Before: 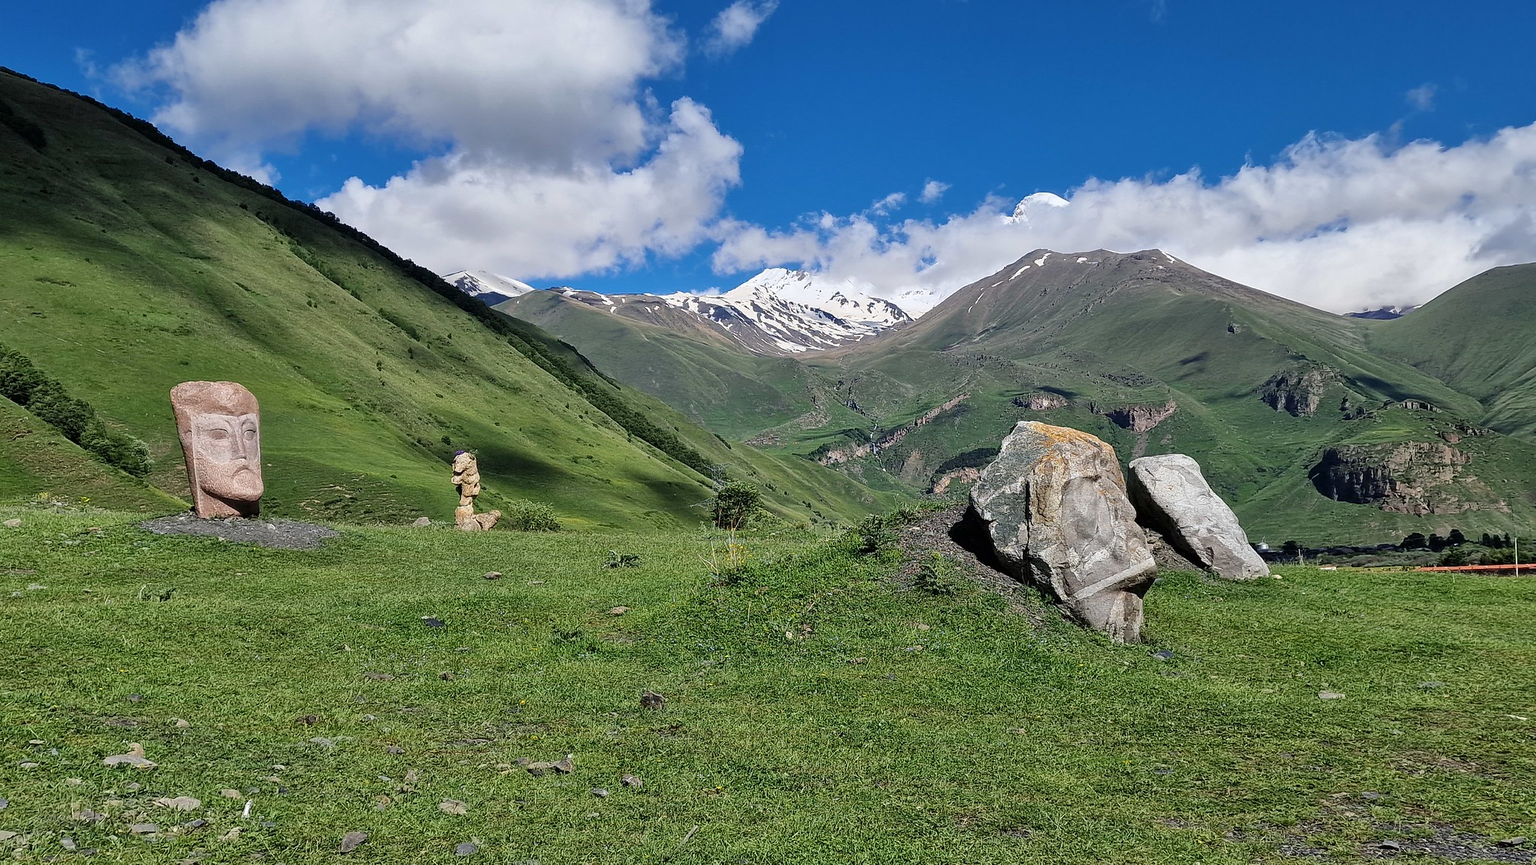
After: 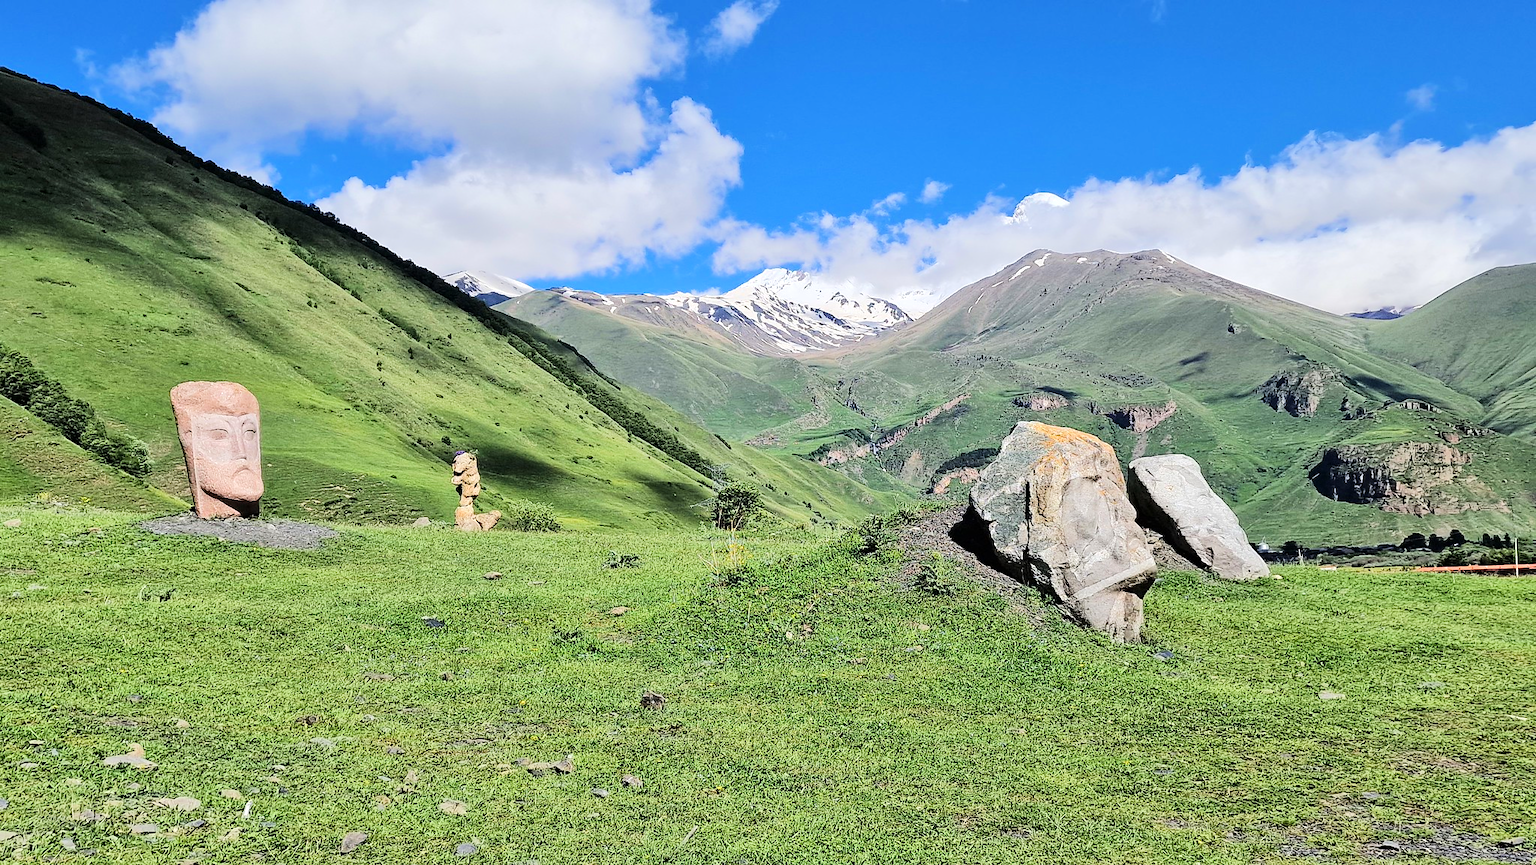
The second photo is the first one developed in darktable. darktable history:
sharpen: radius 5.364, amount 0.312, threshold 26.501
tone equalizer: -7 EV 0.154 EV, -6 EV 0.599 EV, -5 EV 1.14 EV, -4 EV 1.3 EV, -3 EV 1.18 EV, -2 EV 0.6 EV, -1 EV 0.165 EV, edges refinement/feathering 500, mask exposure compensation -1.57 EV, preserve details no
